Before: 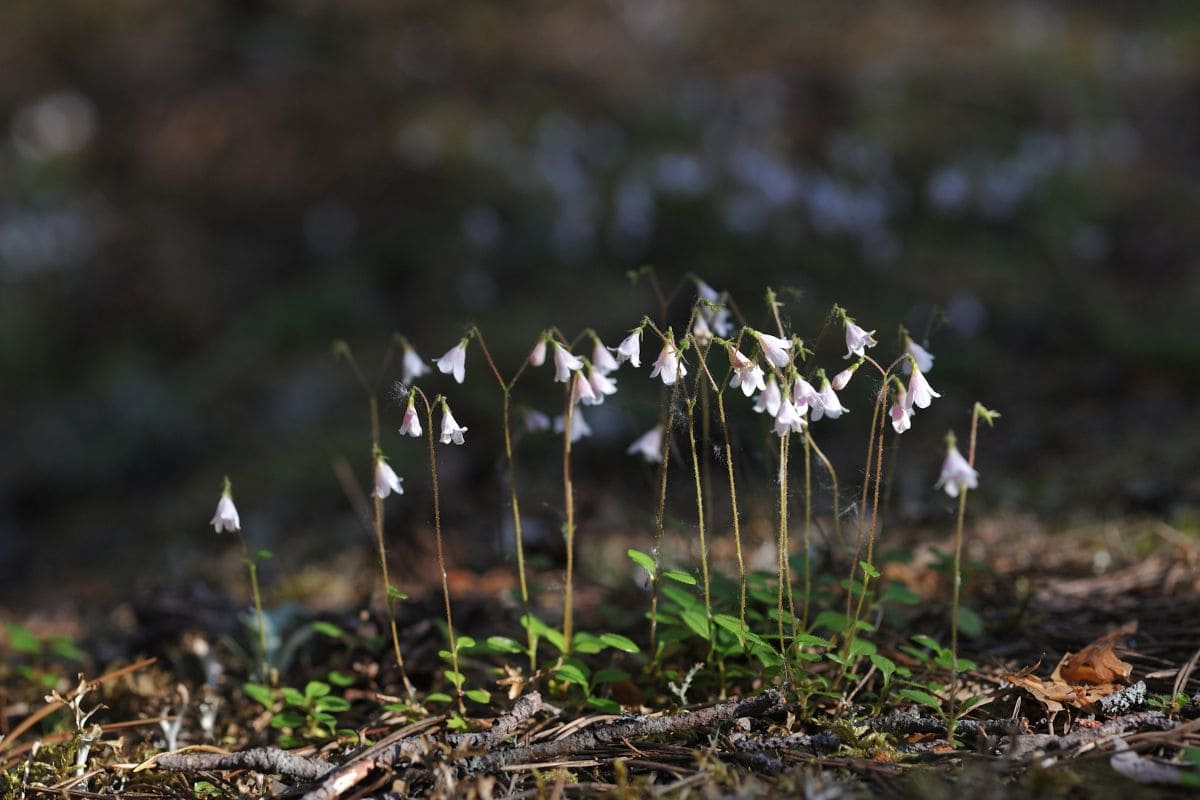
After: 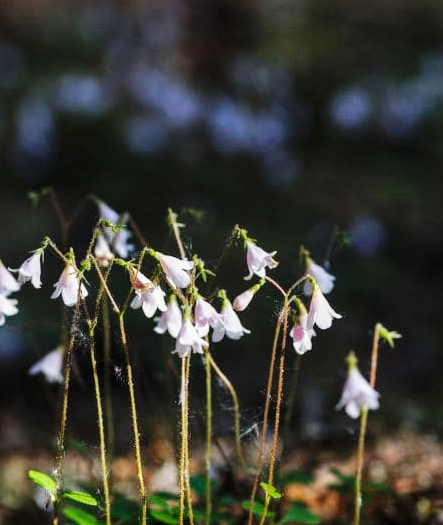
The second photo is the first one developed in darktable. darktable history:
local contrast: detail 130%
color balance rgb: perceptual saturation grading › global saturation 10%, global vibrance 10%
crop and rotate: left 49.936%, top 10.094%, right 13.136%, bottom 24.256%
base curve: curves: ch0 [(0, 0) (0.036, 0.025) (0.121, 0.166) (0.206, 0.329) (0.605, 0.79) (1, 1)], preserve colors none
